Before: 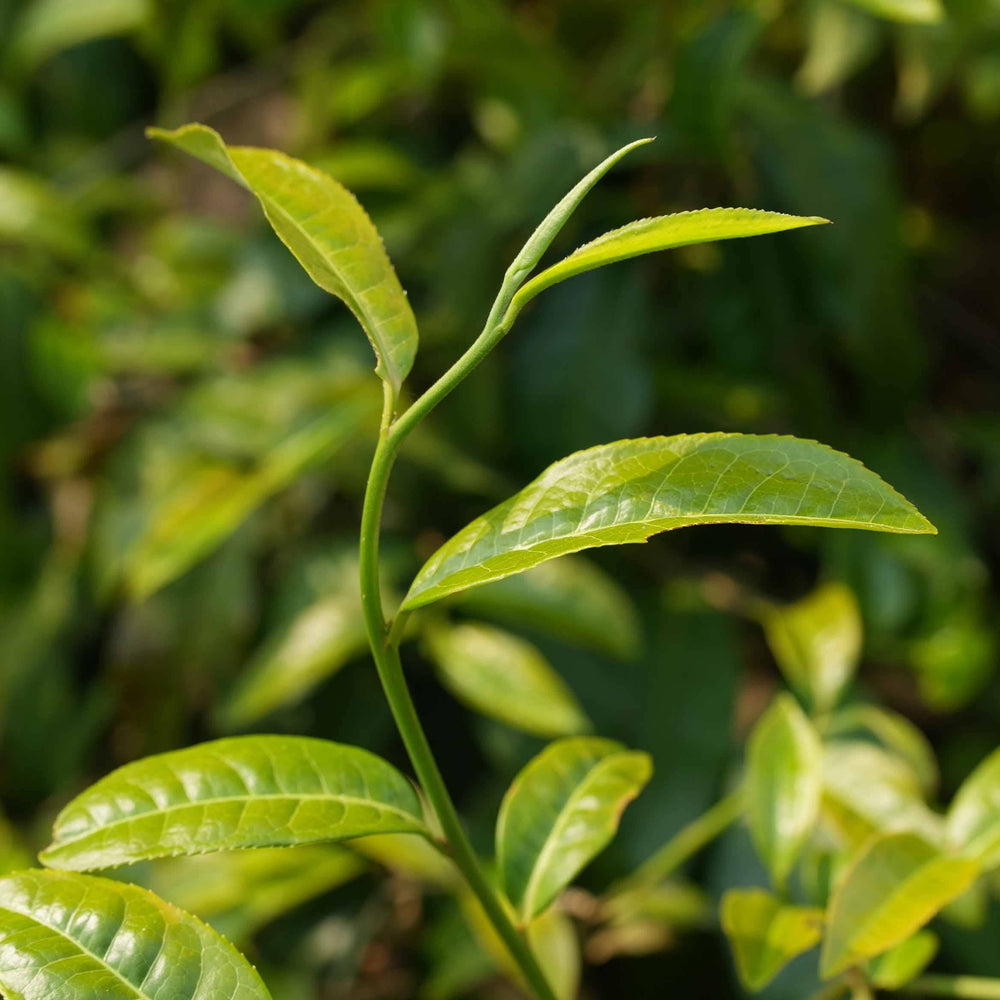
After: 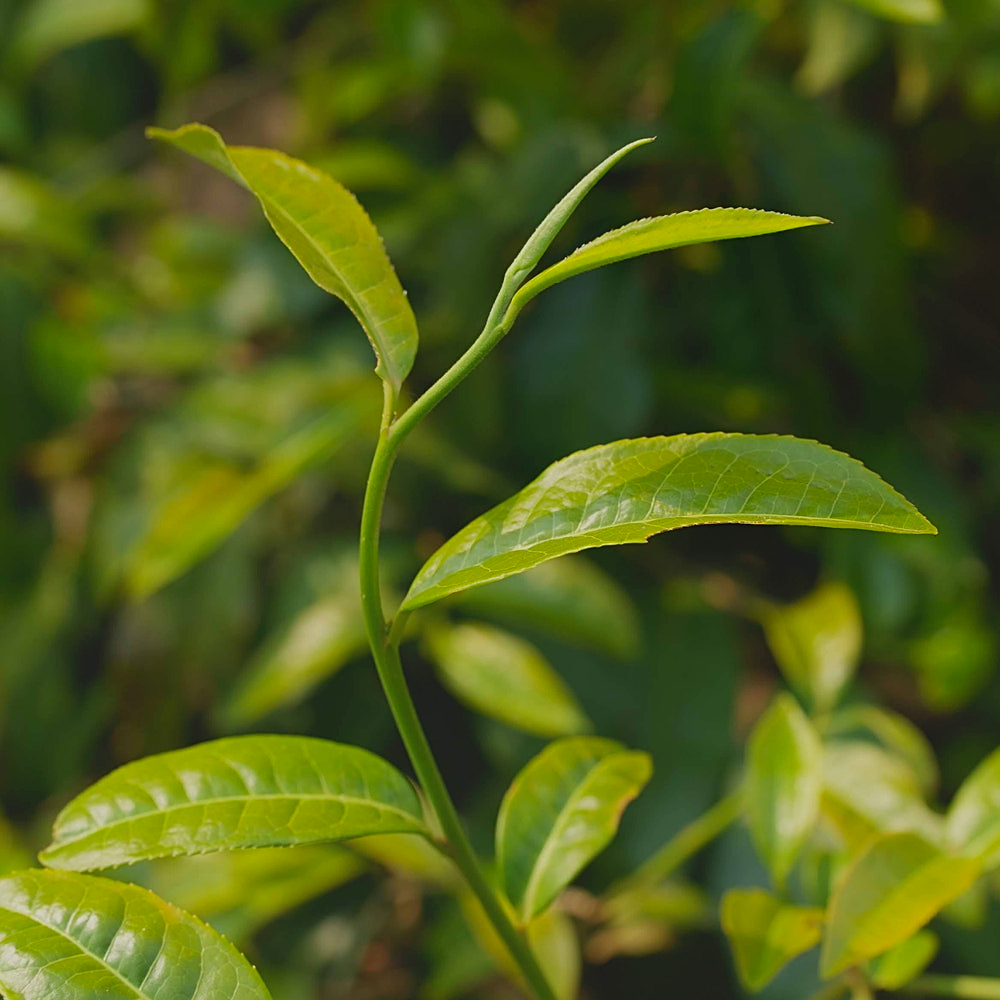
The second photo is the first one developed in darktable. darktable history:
sharpen: on, module defaults
local contrast: detail 70%
